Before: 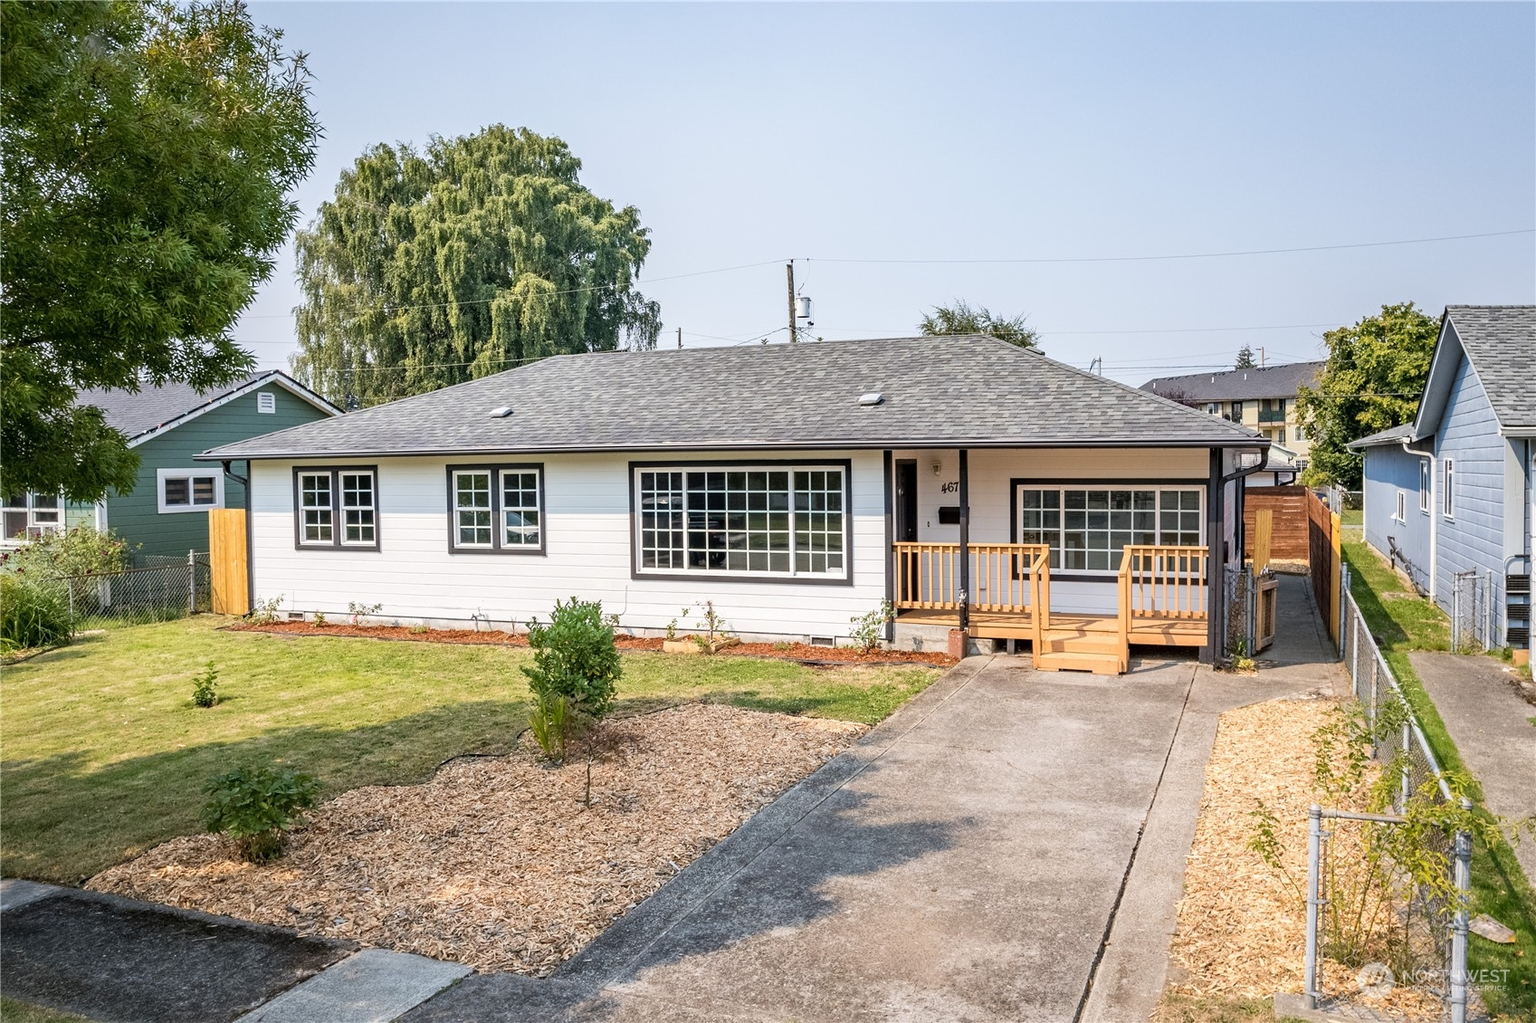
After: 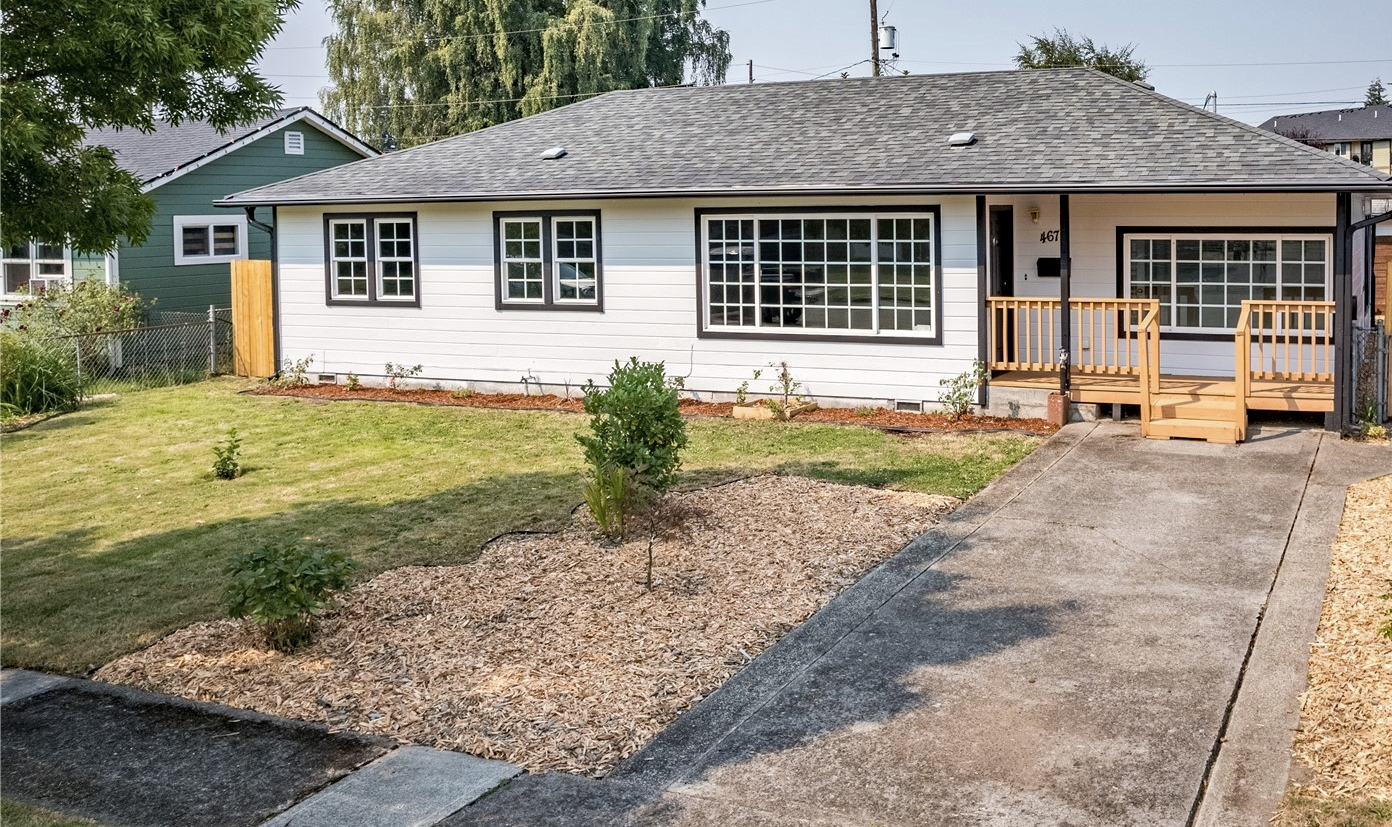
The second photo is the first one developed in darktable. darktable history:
haze removal: strength 0.277, distance 0.256, compatibility mode true, adaptive false
color correction: highlights b* -0.001, saturation 0.826
shadows and highlights: soften with gaussian
crop: top 26.727%, right 17.942%
